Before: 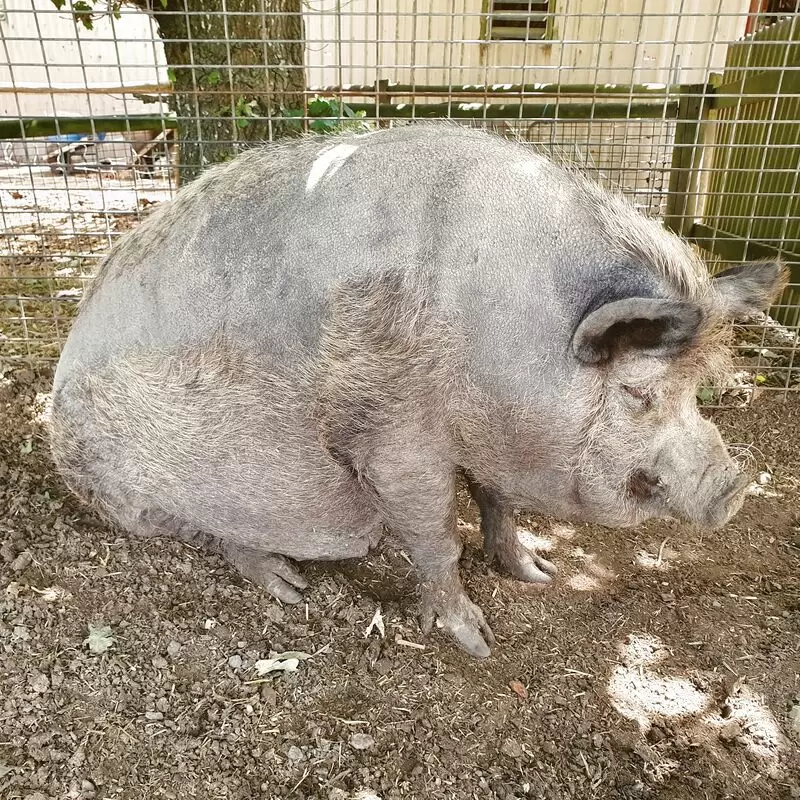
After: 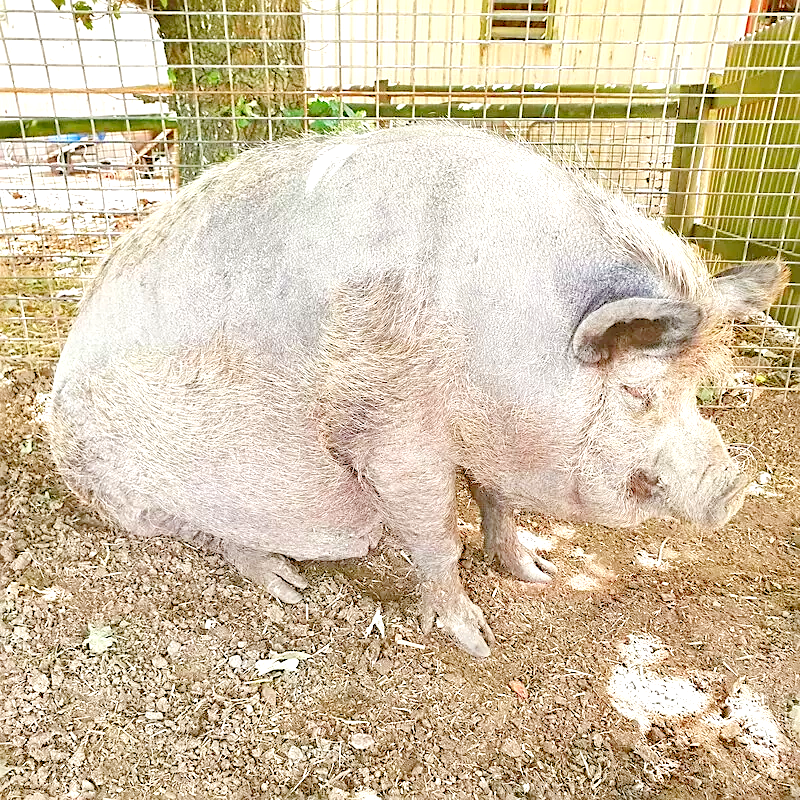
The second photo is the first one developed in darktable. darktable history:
levels: levels [0.008, 0.318, 0.836]
sharpen: on, module defaults
